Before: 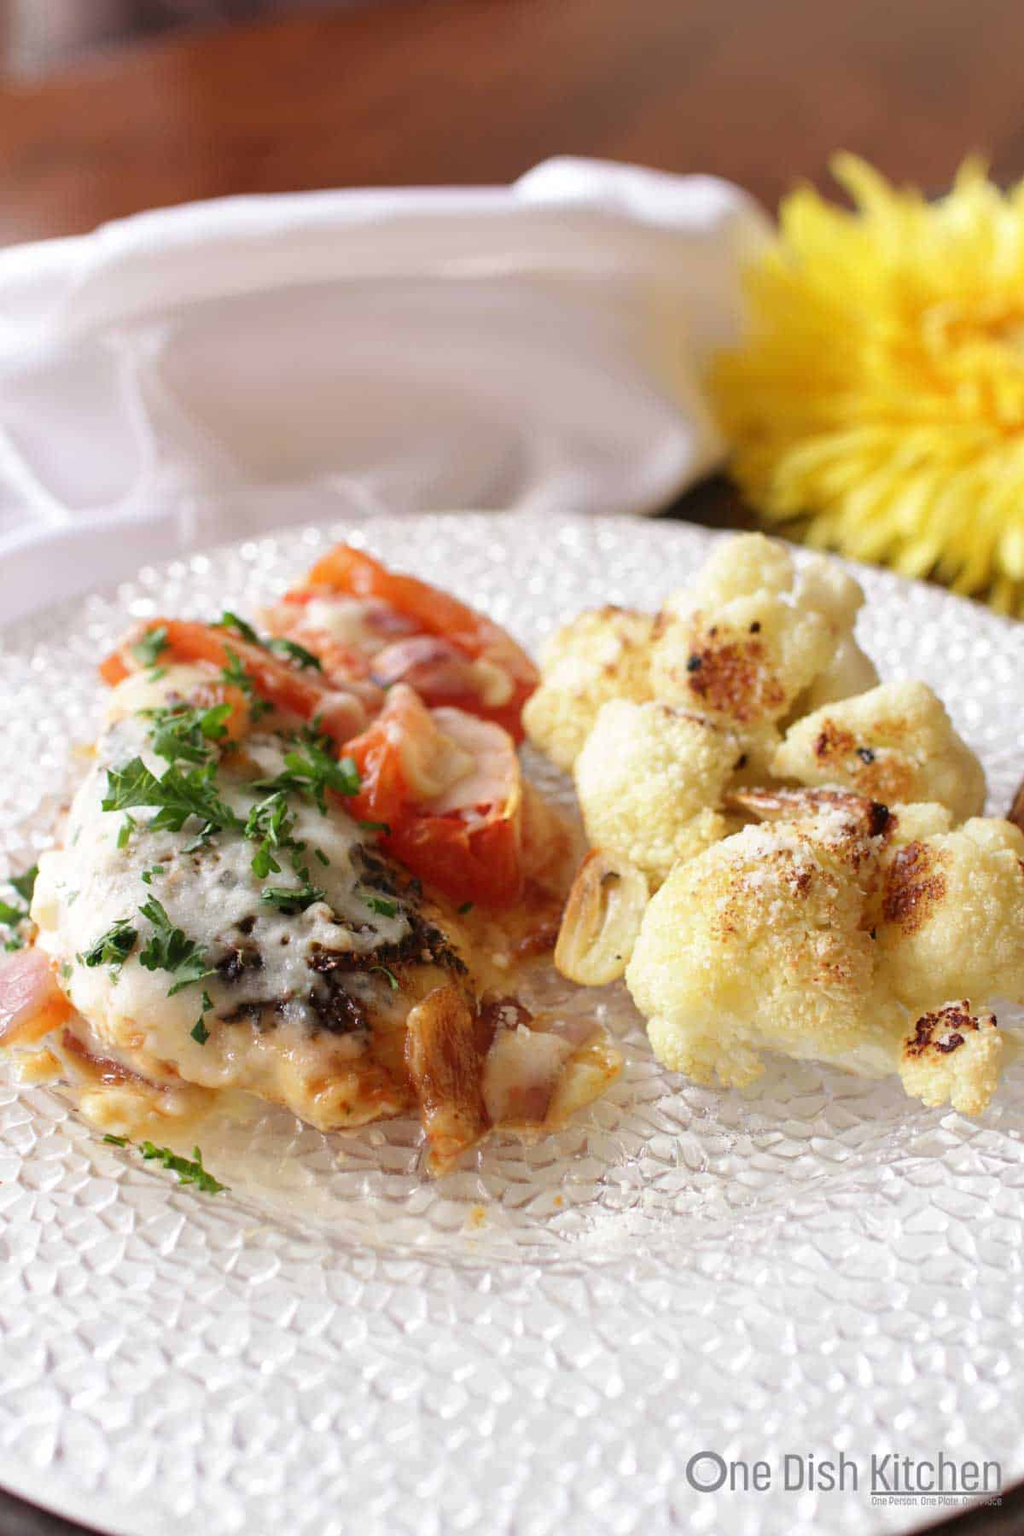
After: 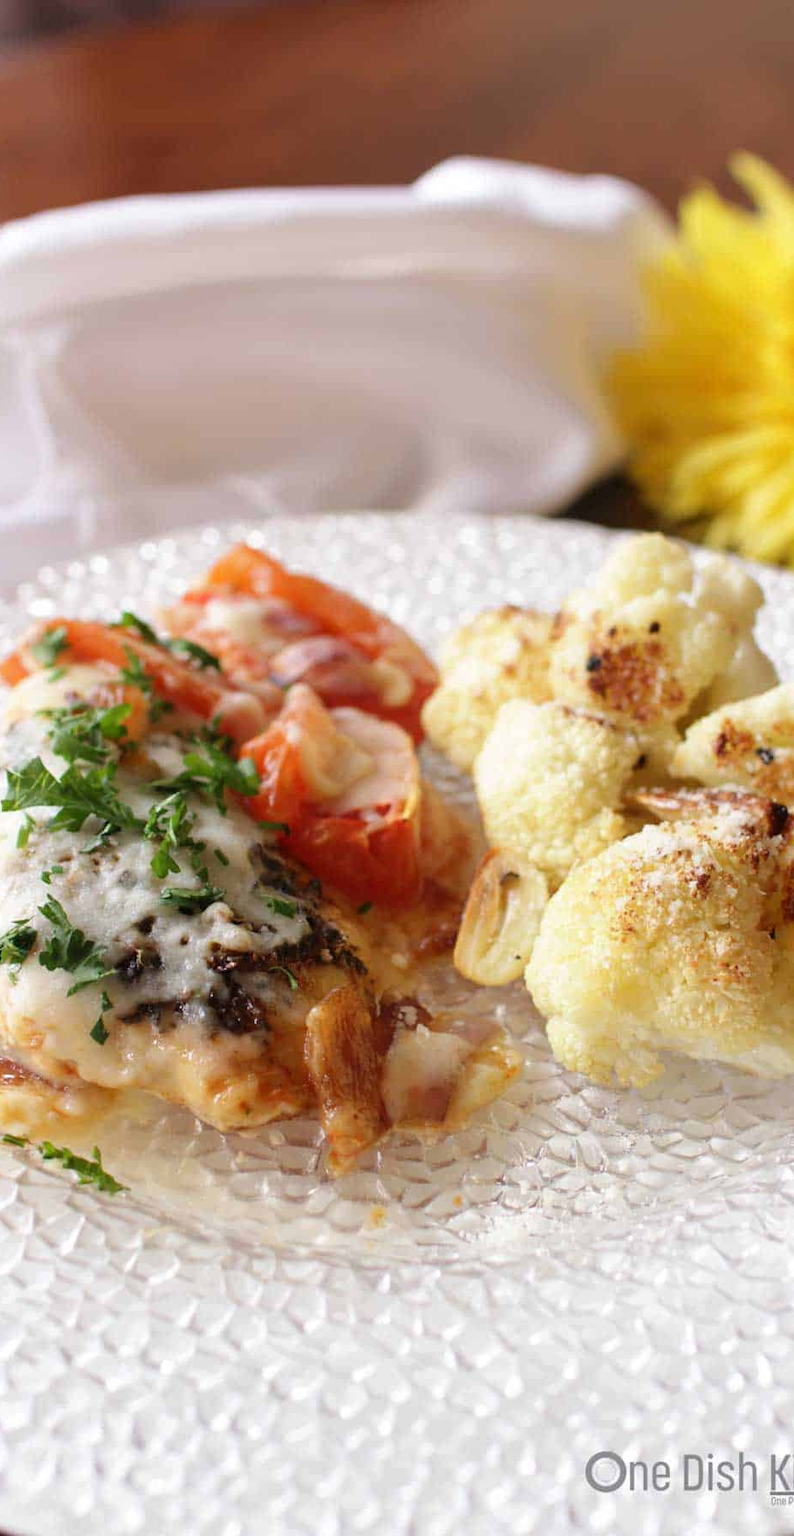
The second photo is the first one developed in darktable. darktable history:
crop: left 9.862%, right 12.531%
